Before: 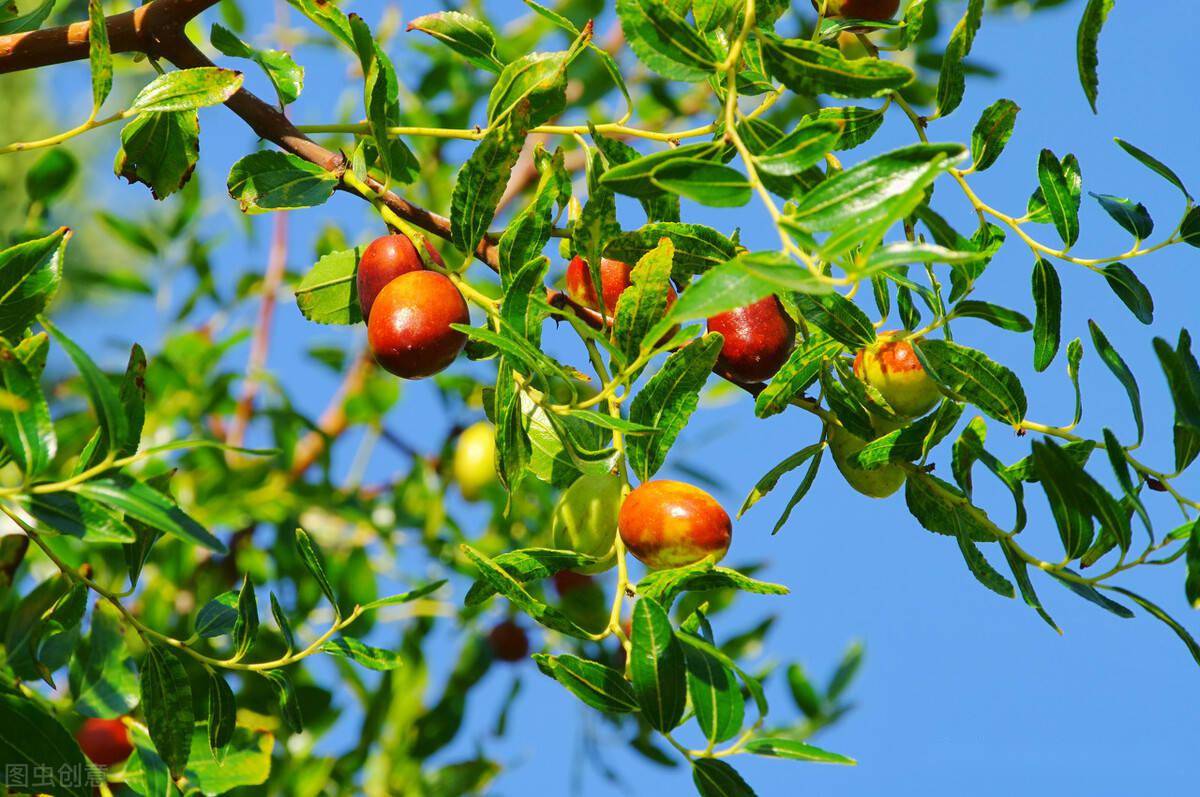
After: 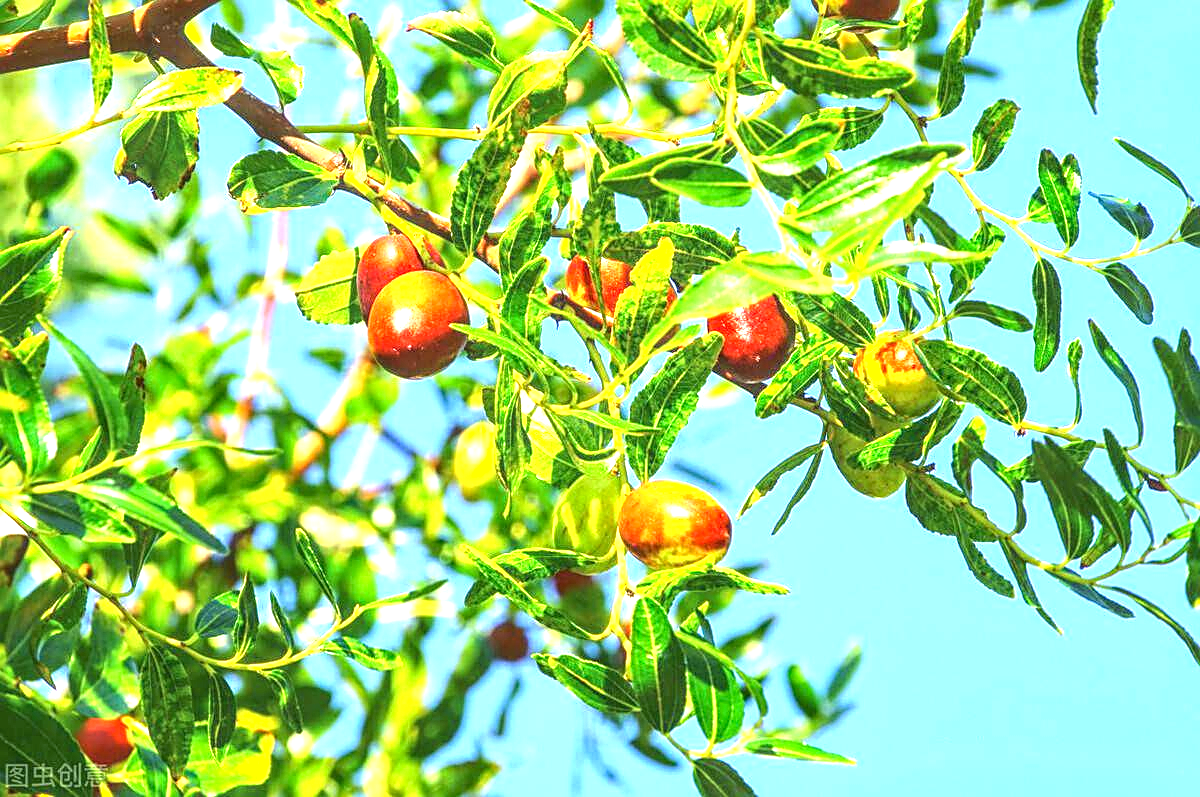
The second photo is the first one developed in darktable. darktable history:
sharpen: on, module defaults
exposure: black level correction 0, exposure 1.606 EV, compensate exposure bias true, compensate highlight preservation false
local contrast: highlights 3%, shadows 2%, detail 134%
